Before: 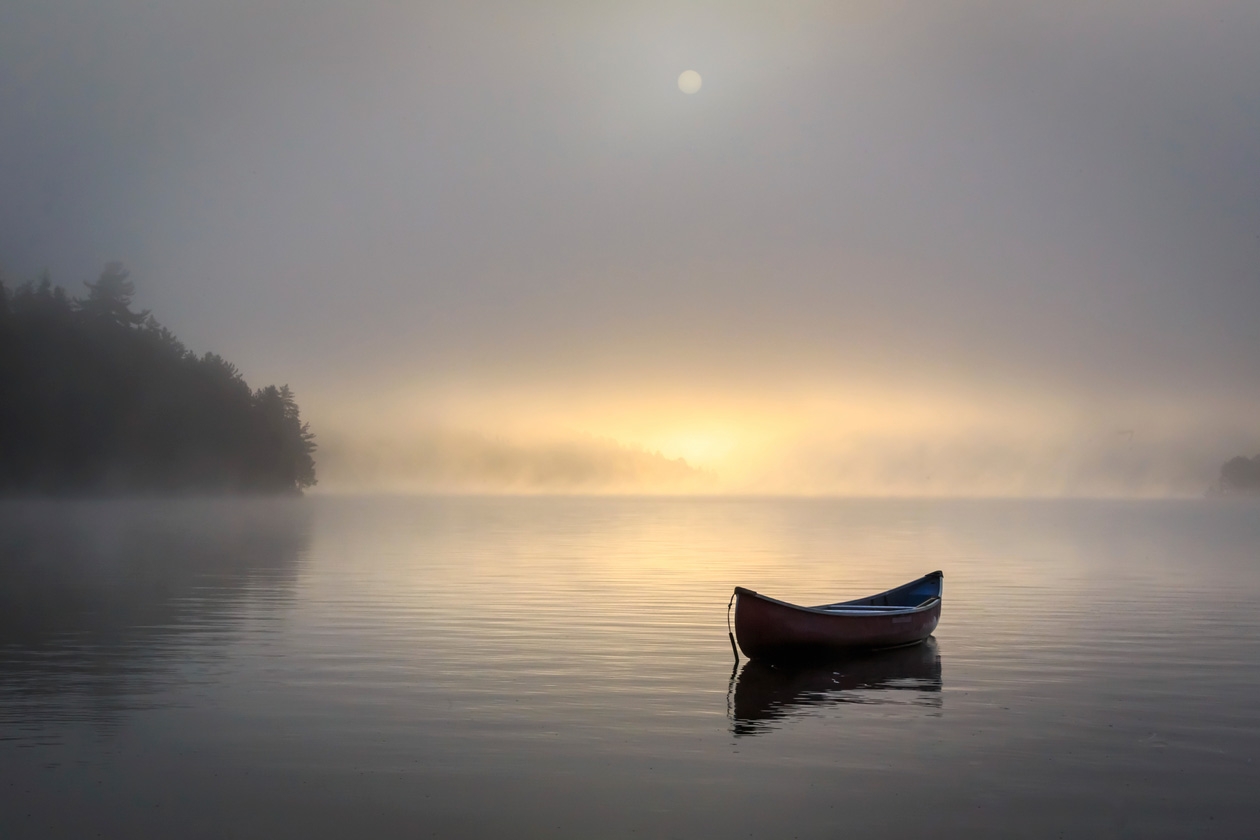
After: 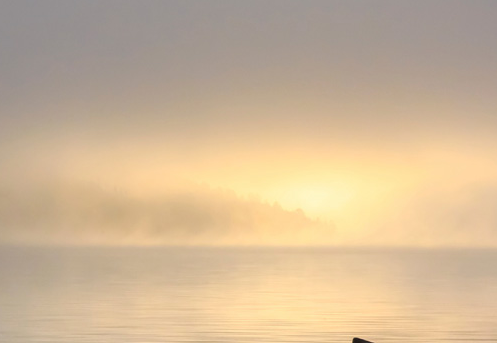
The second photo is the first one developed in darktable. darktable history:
crop: left 30.348%, top 29.688%, right 30.159%, bottom 29.431%
